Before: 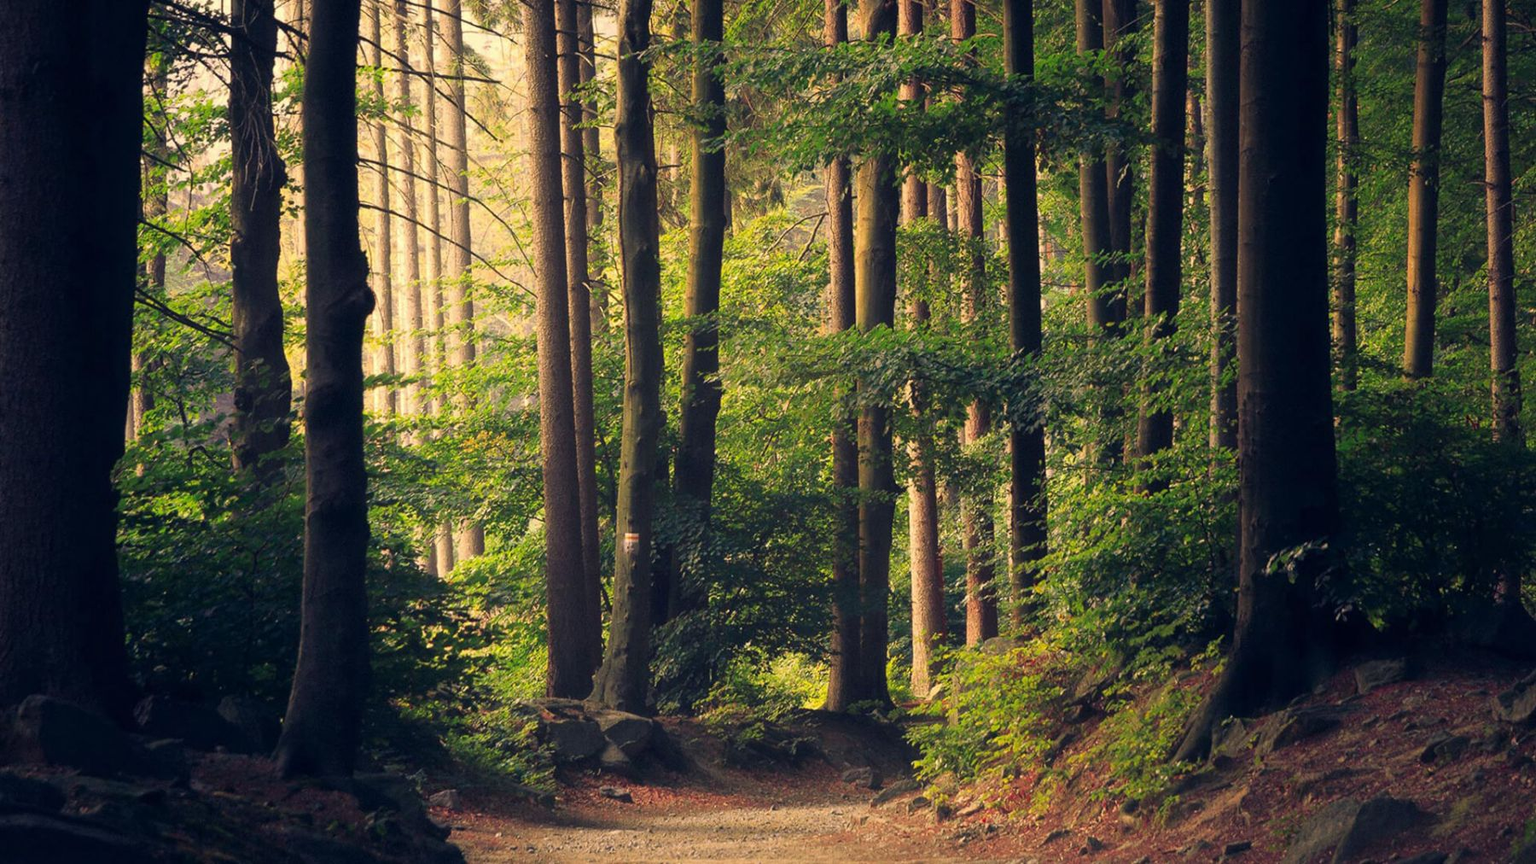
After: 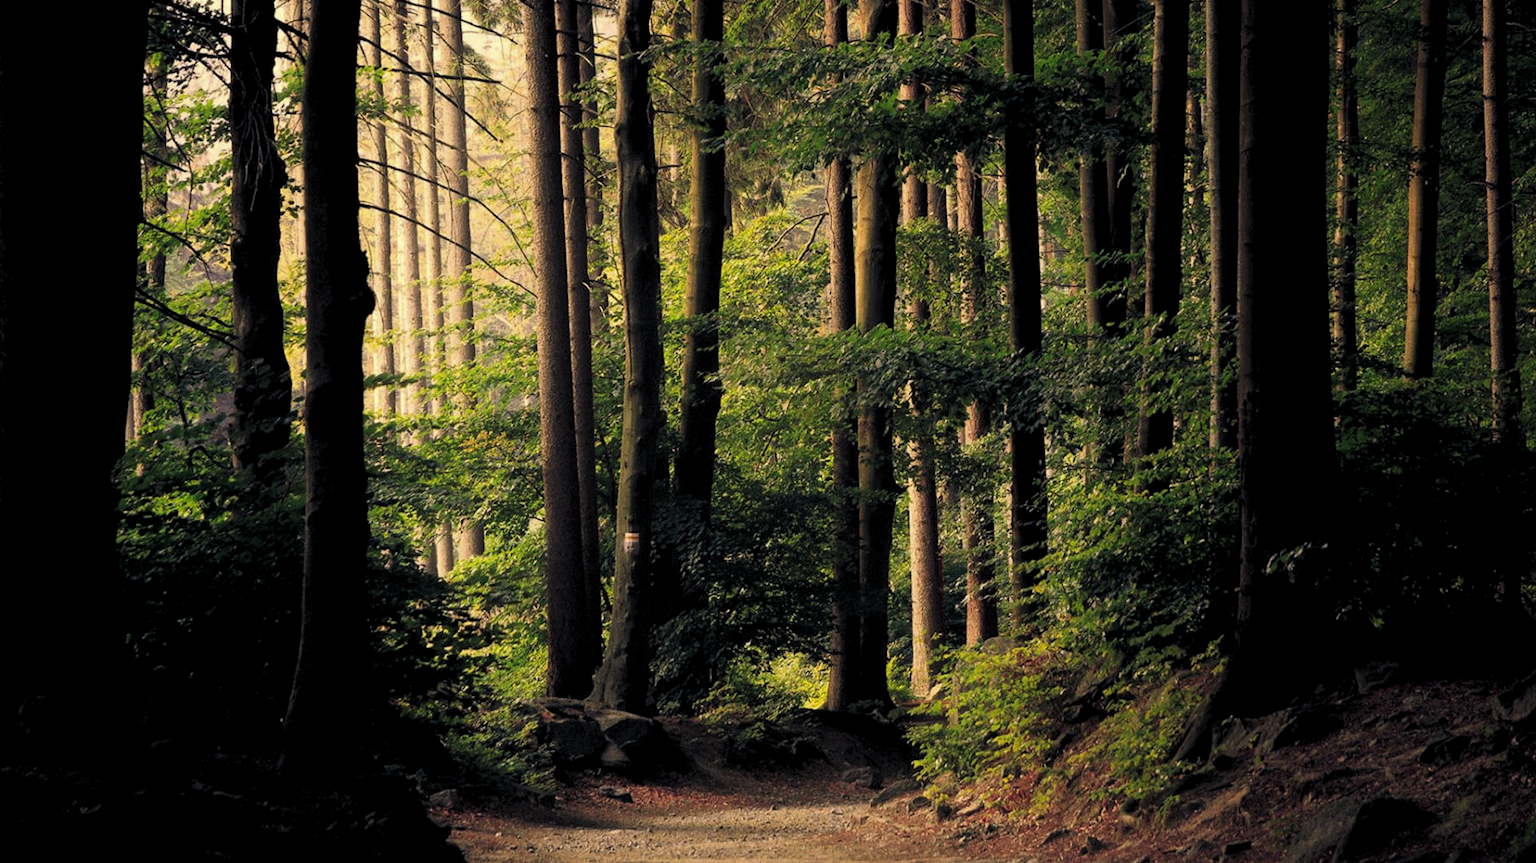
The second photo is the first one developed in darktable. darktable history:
exposure: black level correction 0.001, compensate highlight preservation false
levels: levels [0.116, 0.574, 1]
